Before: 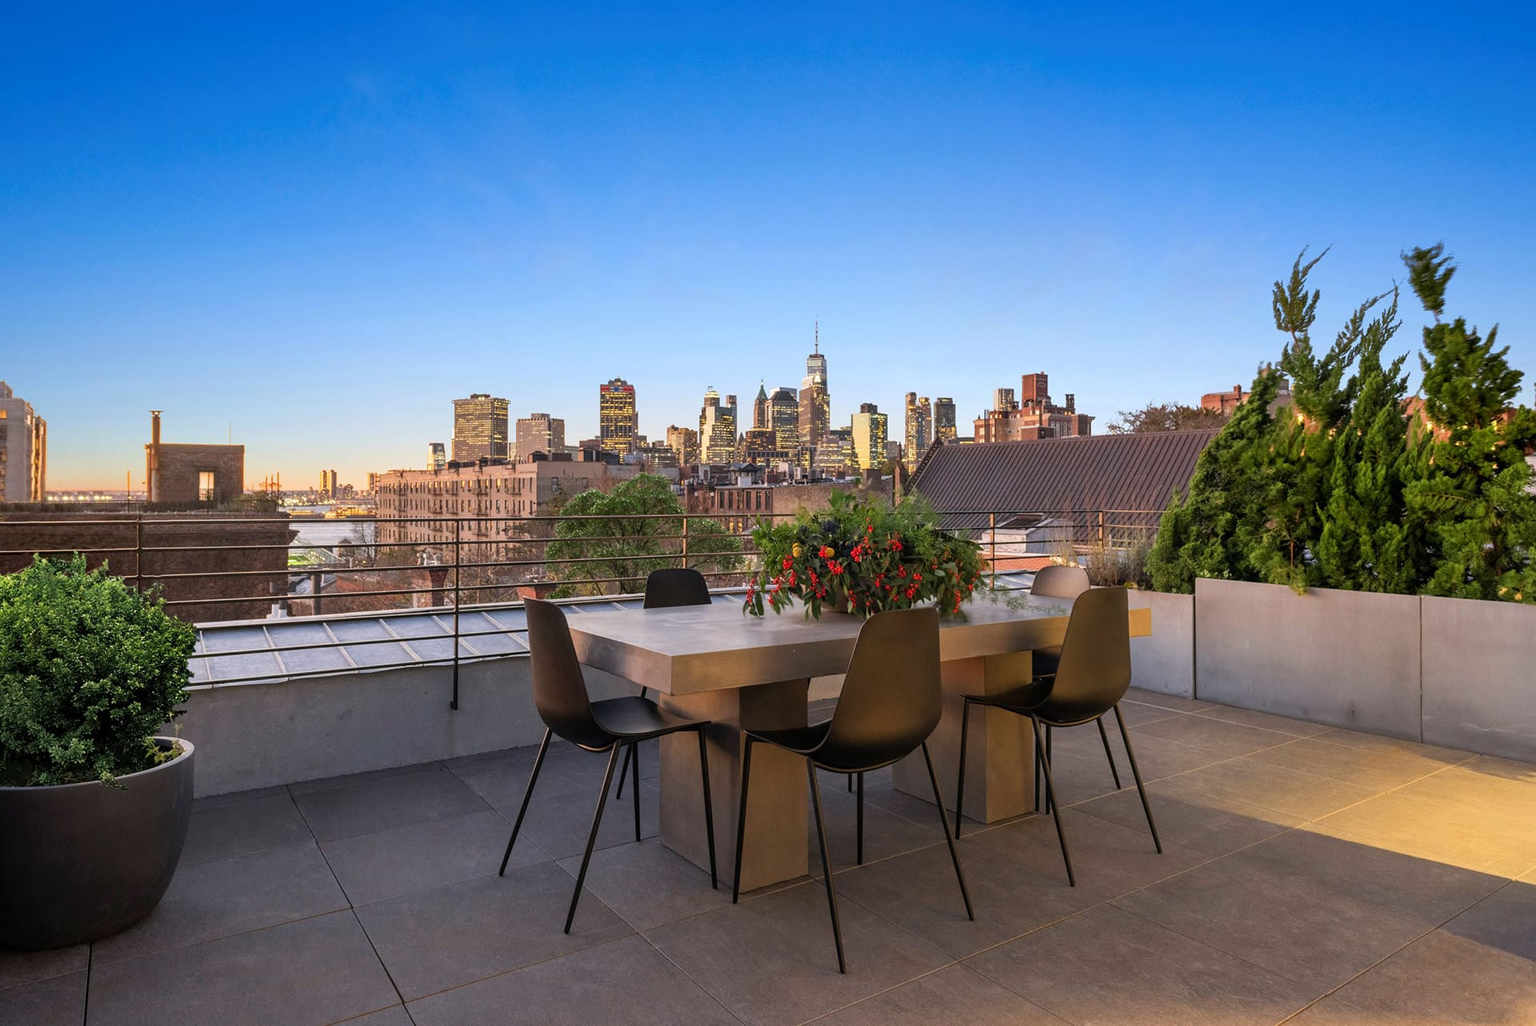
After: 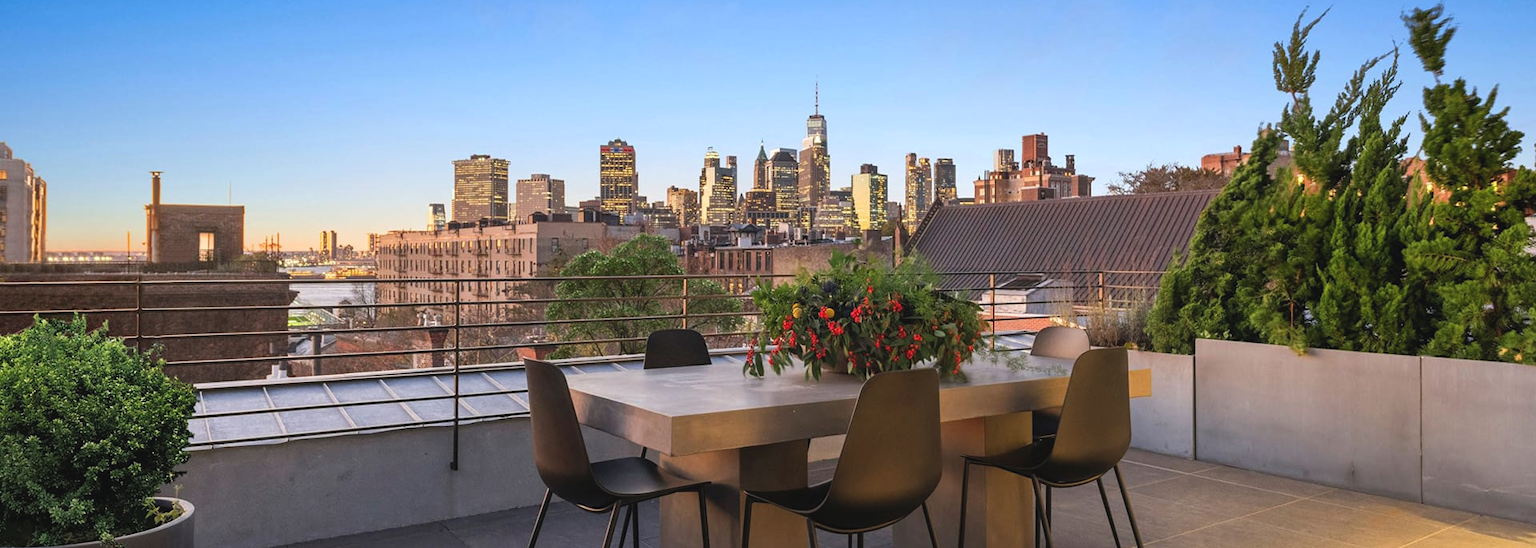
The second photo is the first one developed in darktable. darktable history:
exposure: black level correction -0.005, exposure 0.056 EV, compensate highlight preservation false
crop and rotate: top 23.39%, bottom 23.119%
